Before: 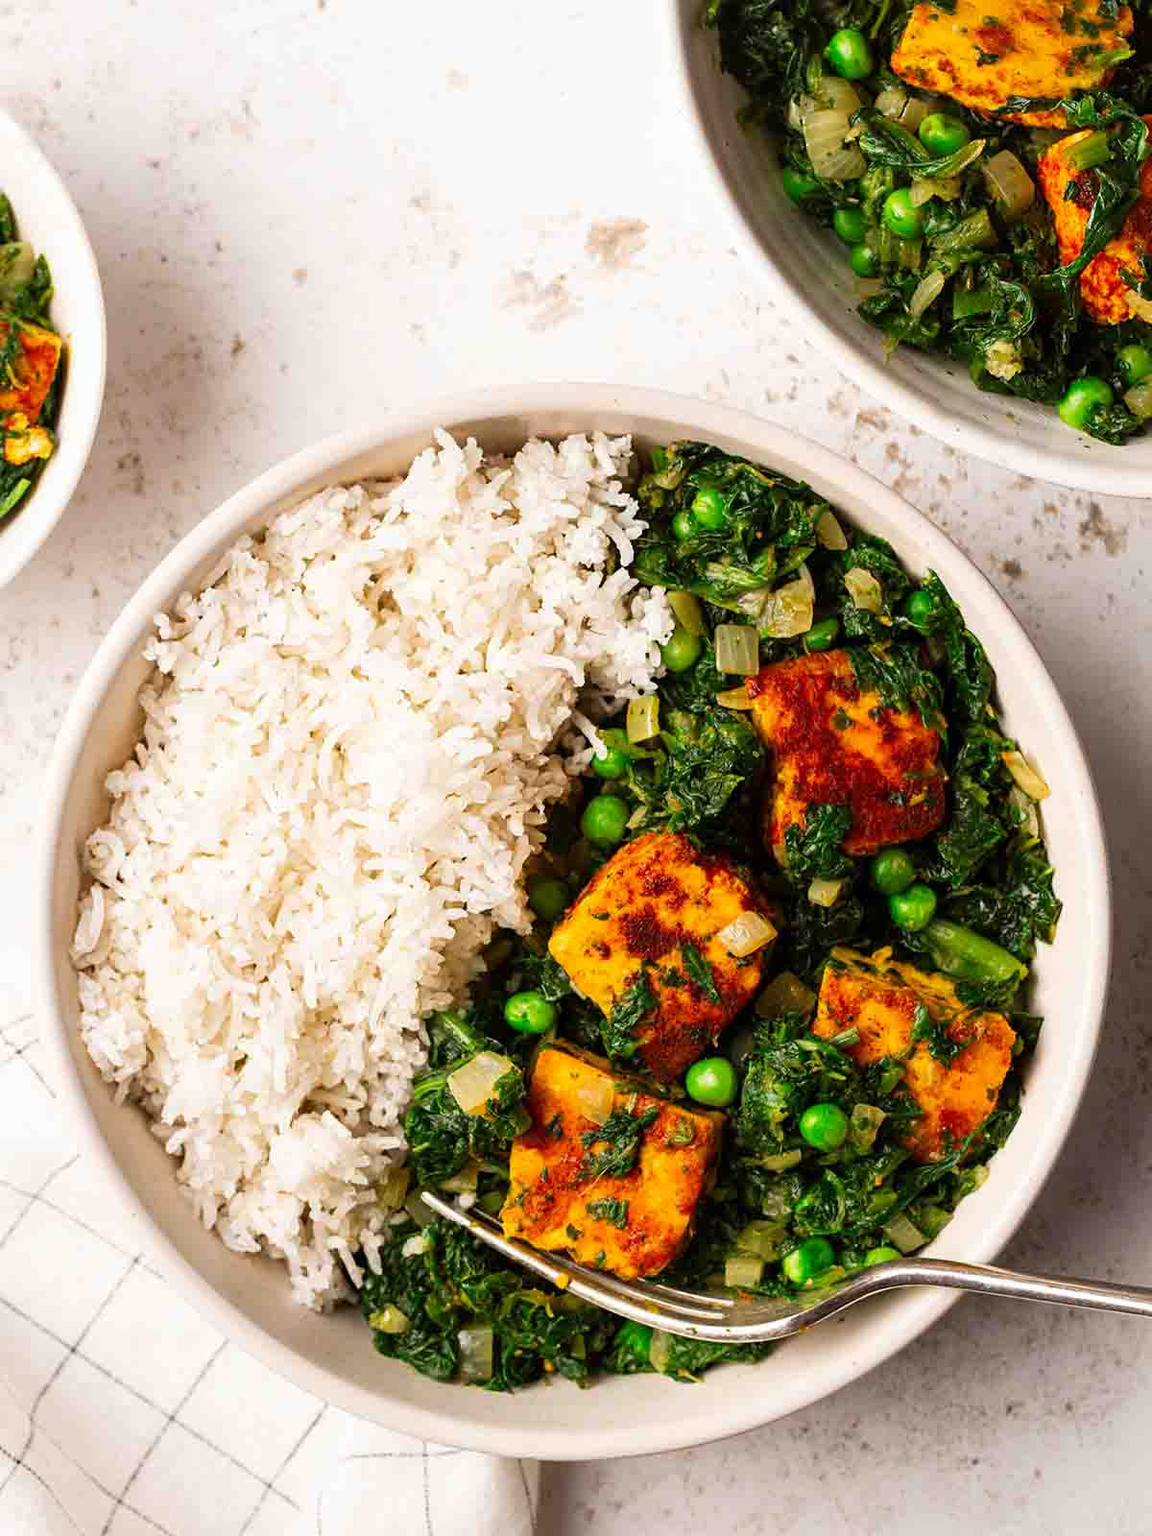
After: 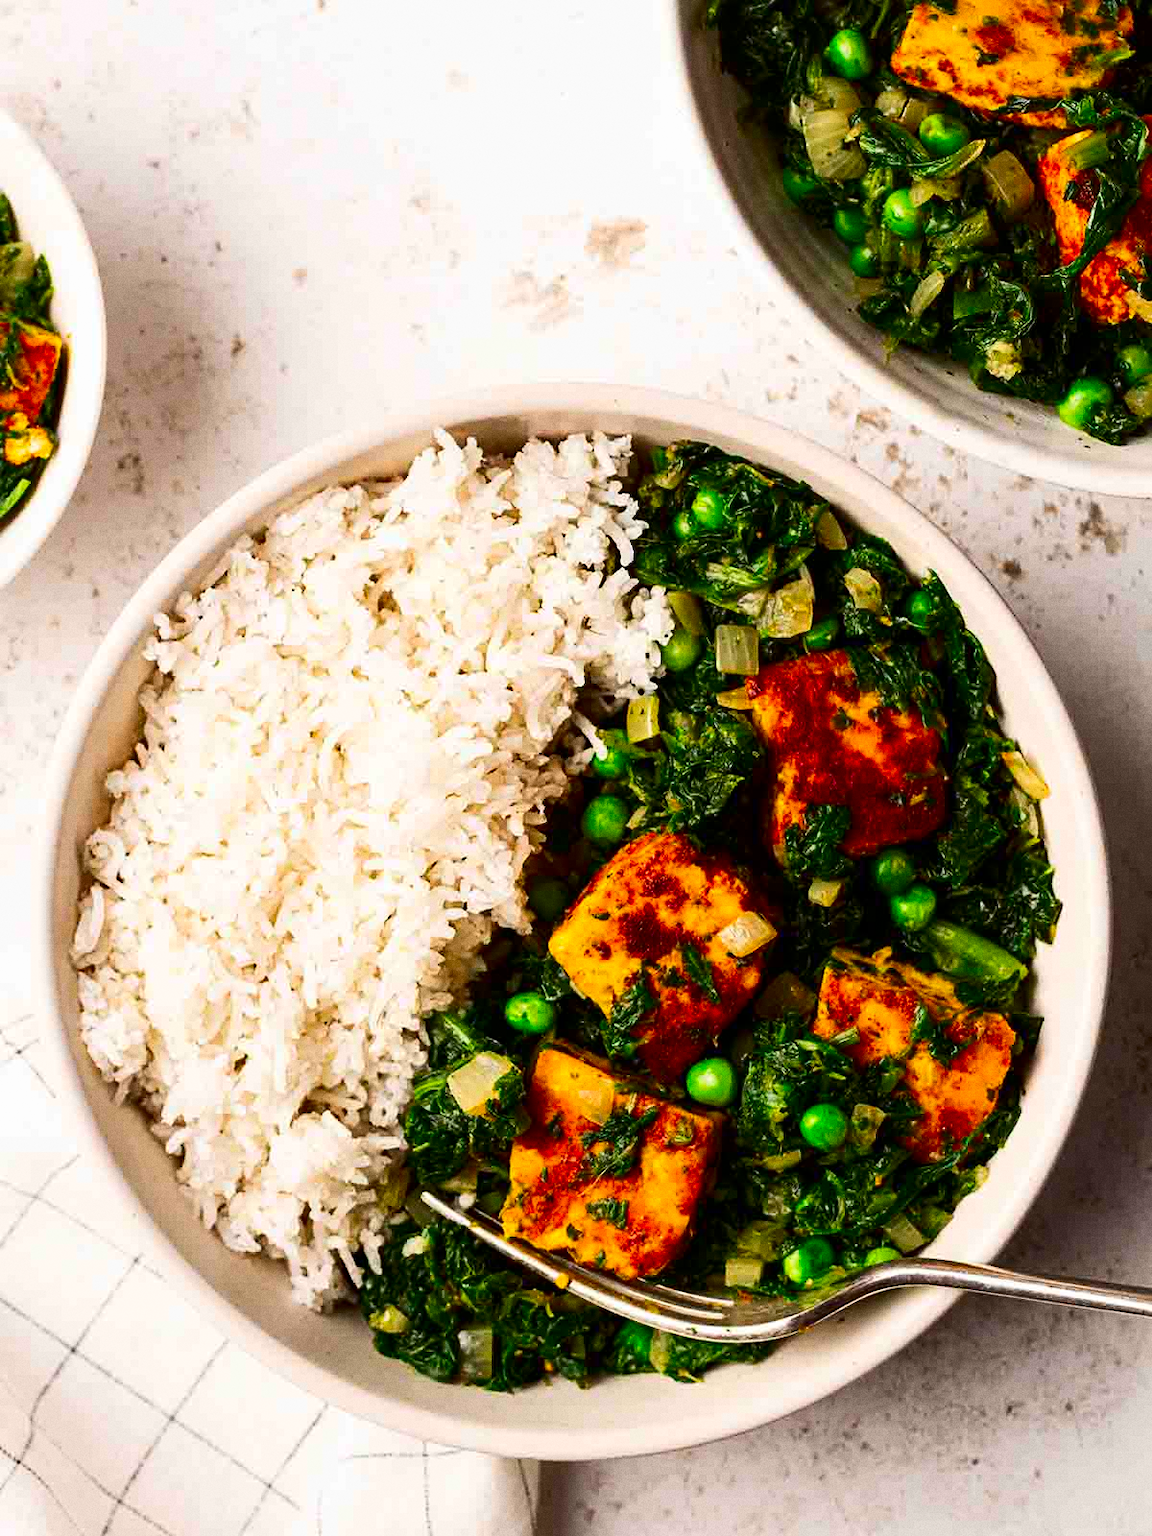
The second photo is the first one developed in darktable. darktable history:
grain: coarseness 0.09 ISO
contrast brightness saturation: contrast 0.19, brightness -0.11, saturation 0.21
